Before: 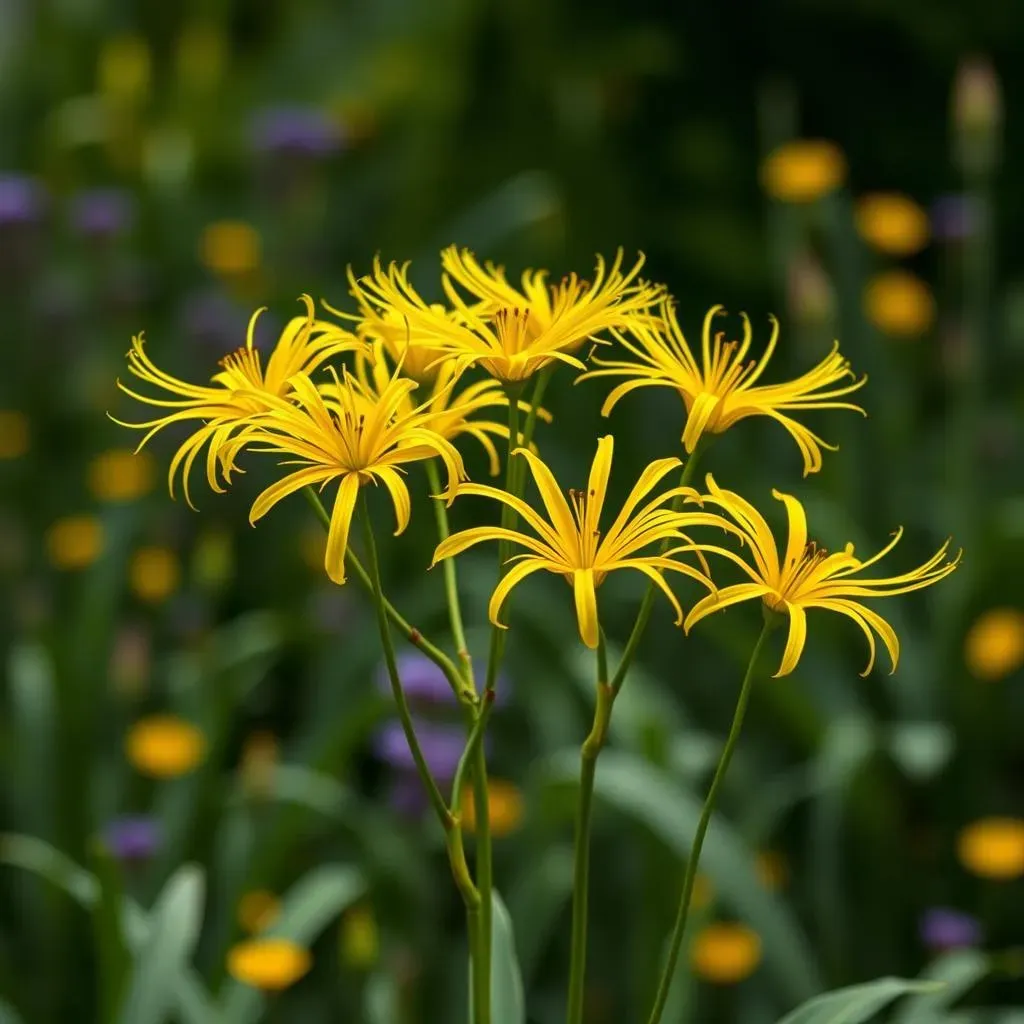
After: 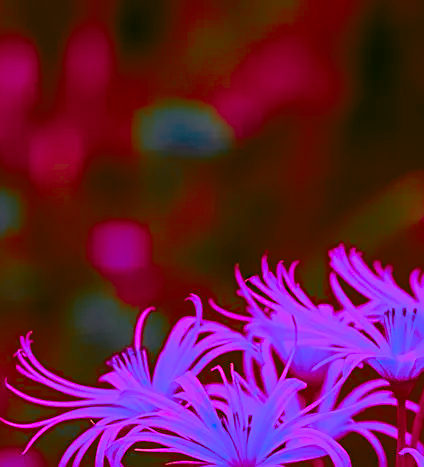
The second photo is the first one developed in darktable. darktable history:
crop and rotate: left 11.029%, top 0.085%, right 47.493%, bottom 54.248%
color zones: curves: ch0 [(0.826, 0.353)]; ch1 [(0.242, 0.647) (0.889, 0.342)]; ch2 [(0.246, 0.089) (0.969, 0.068)]
color balance rgb: shadows lift › luminance -7.645%, shadows lift › chroma 2.381%, shadows lift › hue 167.94°, perceptual saturation grading › global saturation 30.389%, global vibrance 20%
sharpen: on, module defaults
